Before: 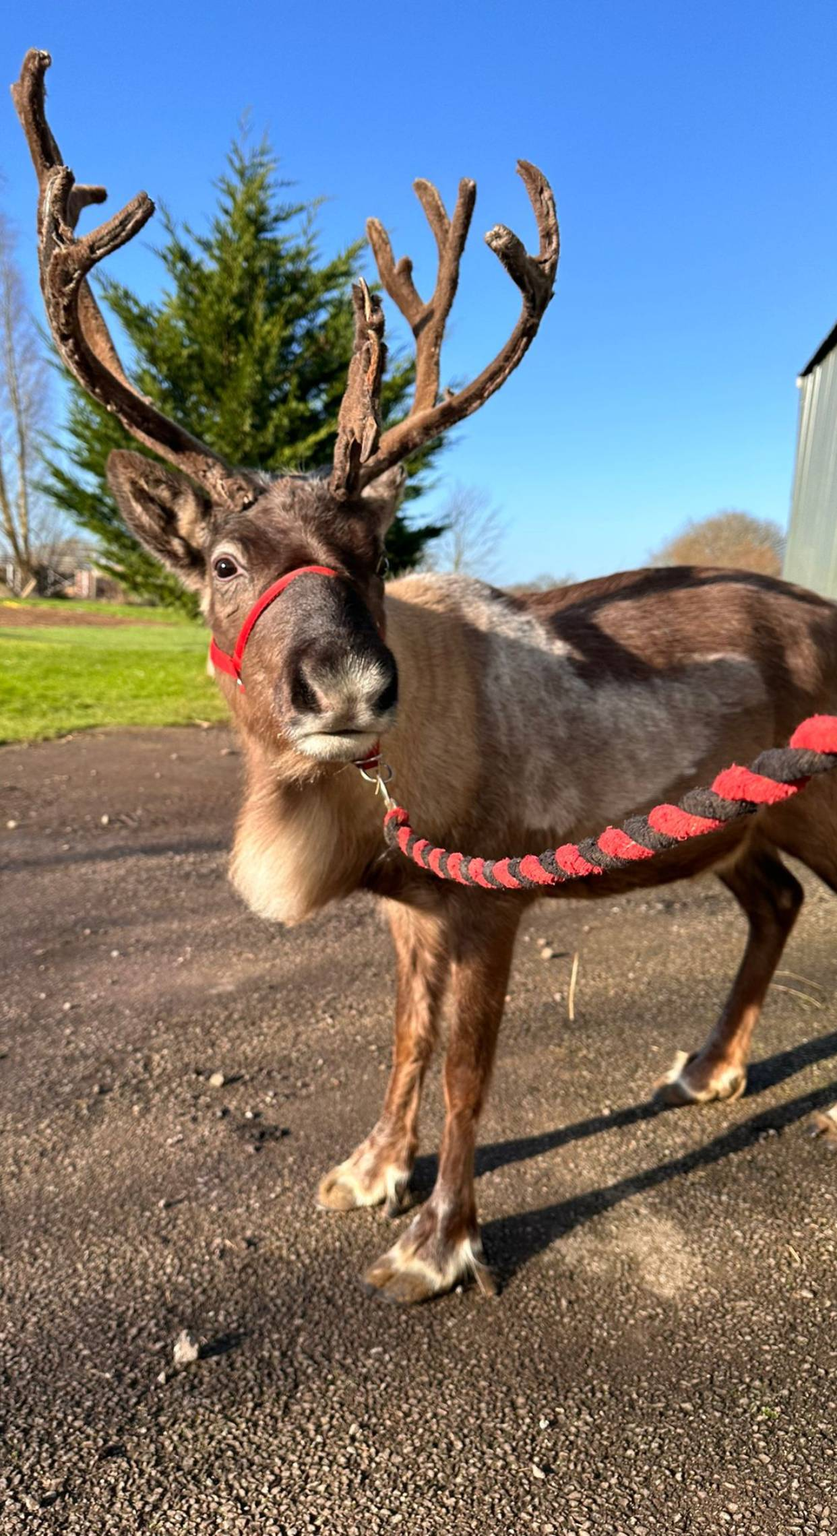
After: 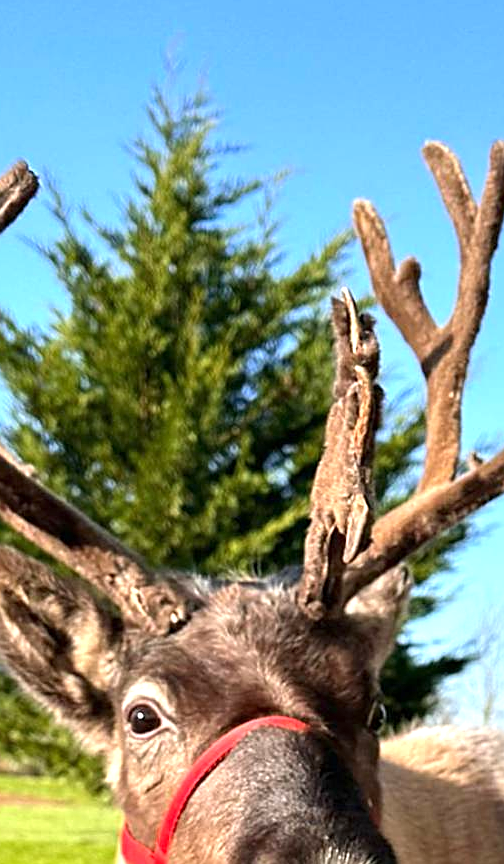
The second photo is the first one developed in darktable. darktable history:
sharpen: on, module defaults
exposure: exposure 0.74 EV, compensate highlight preservation false
crop: left 15.452%, top 5.459%, right 43.956%, bottom 56.62%
